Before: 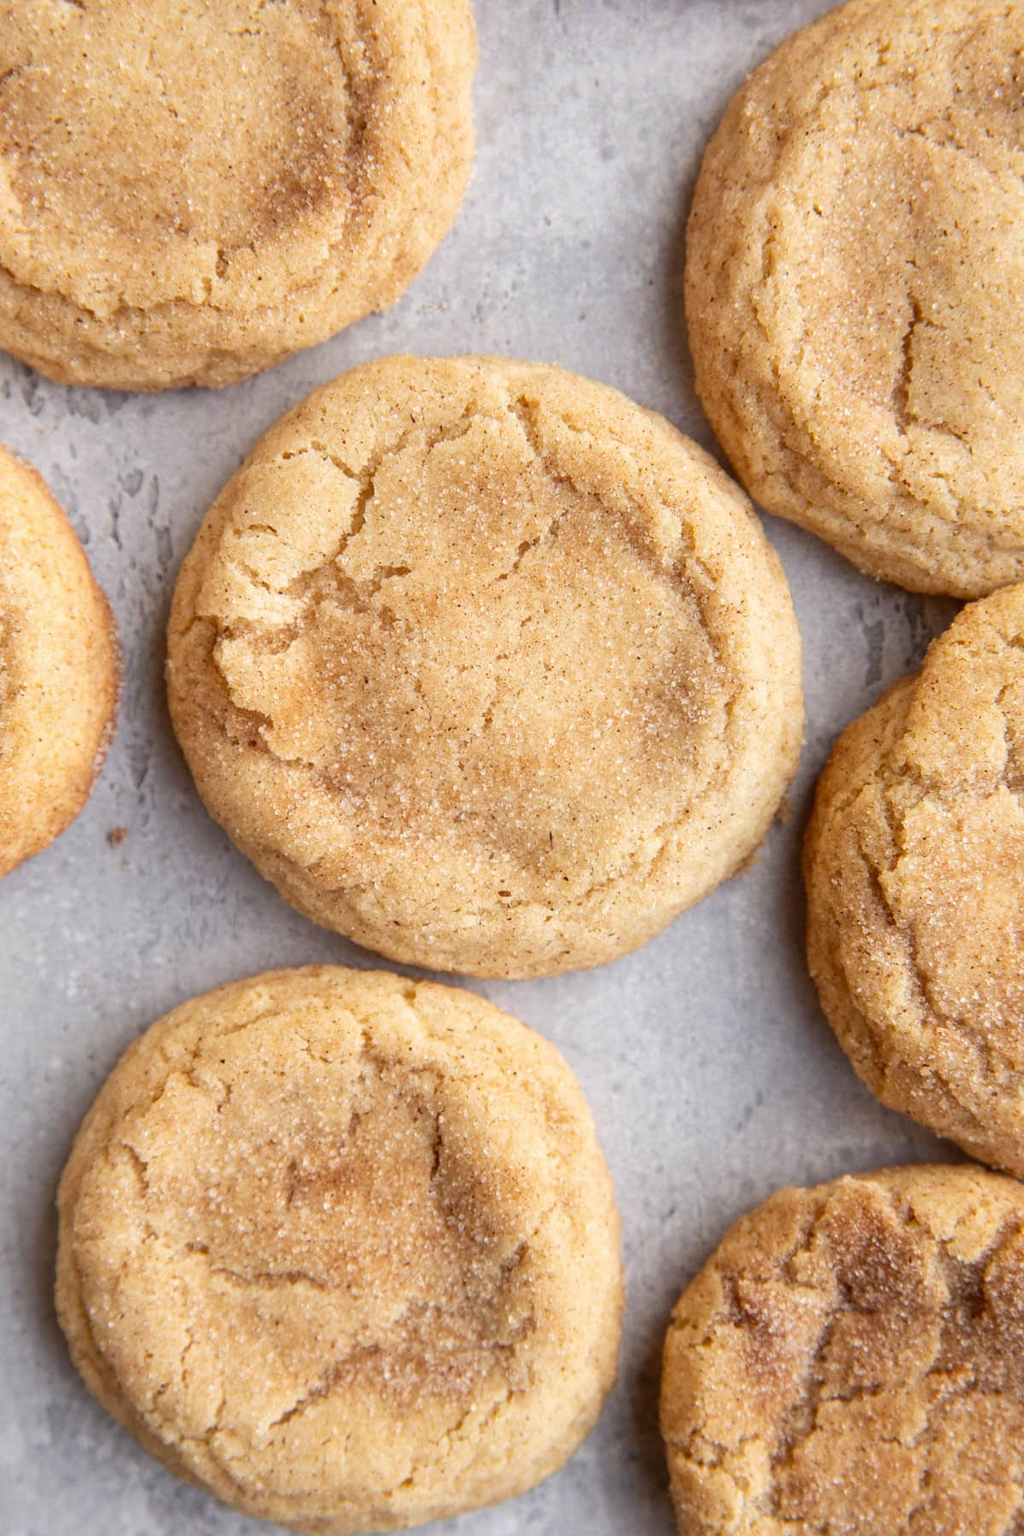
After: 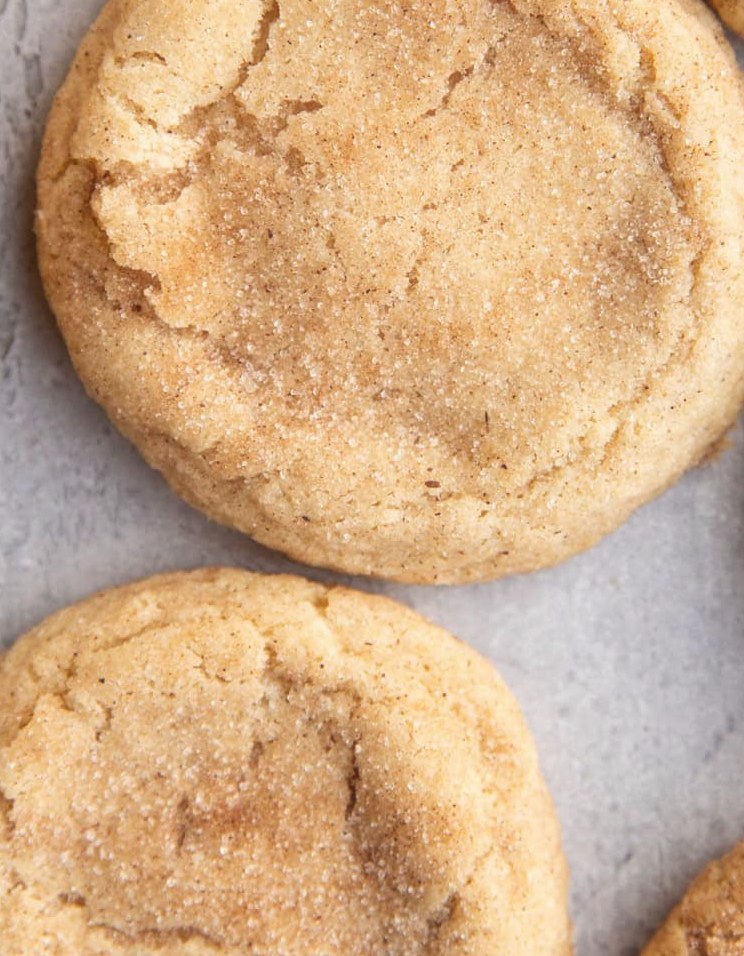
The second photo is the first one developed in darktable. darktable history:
haze removal: strength -0.1, adaptive false
crop: left 13.312%, top 31.28%, right 24.627%, bottom 15.582%
